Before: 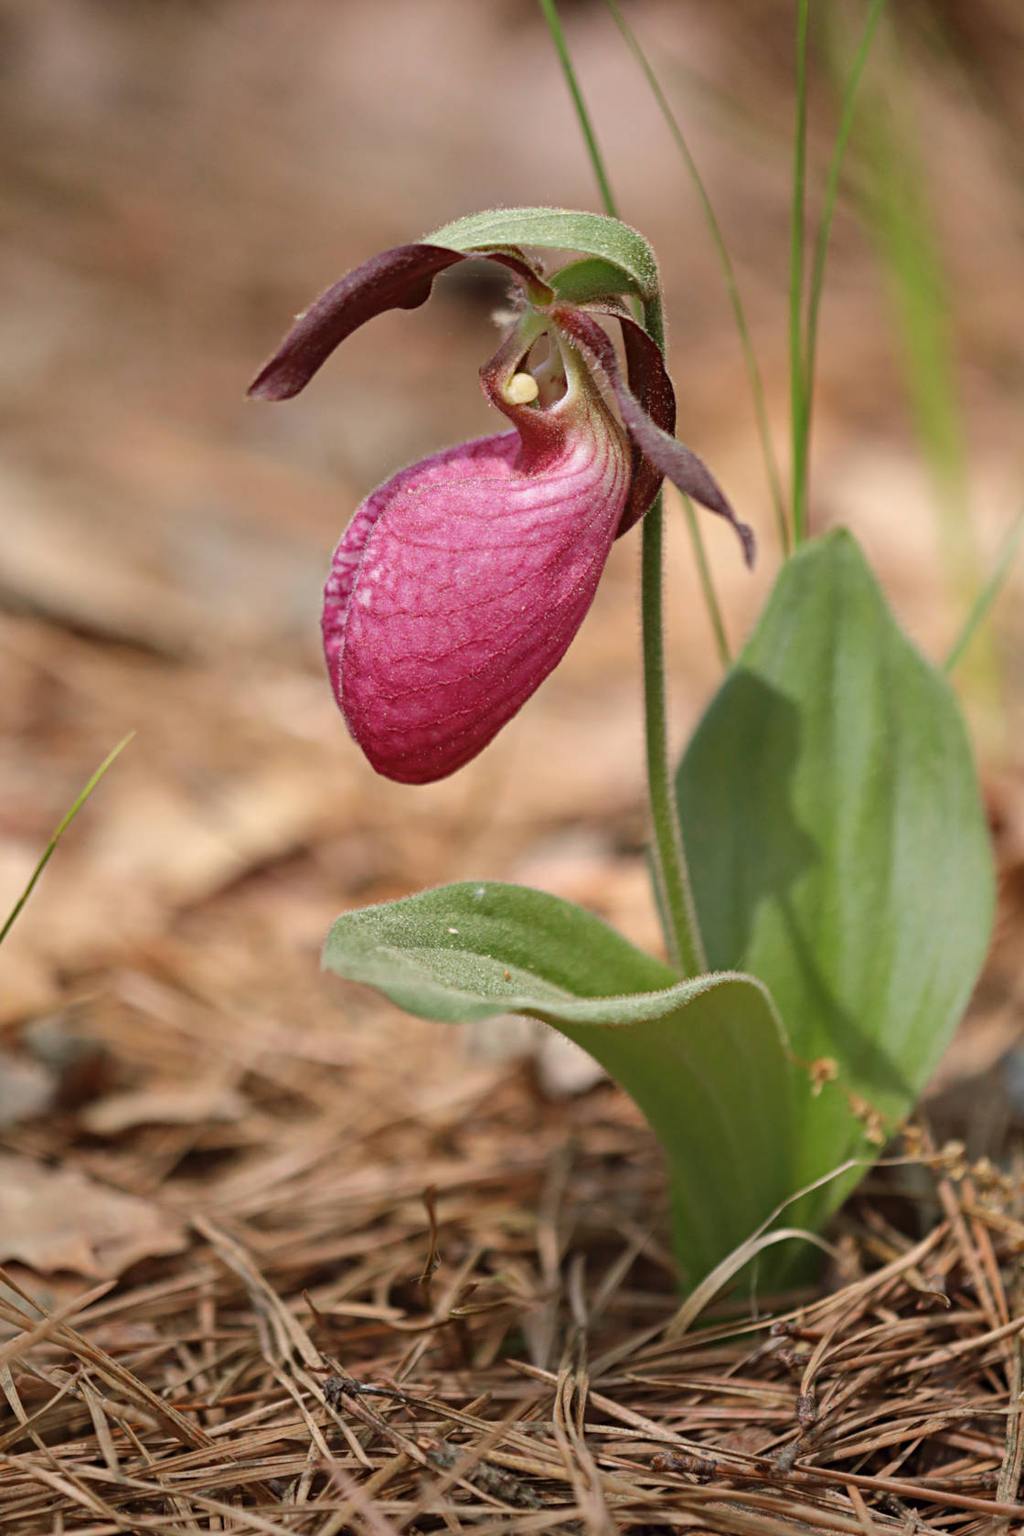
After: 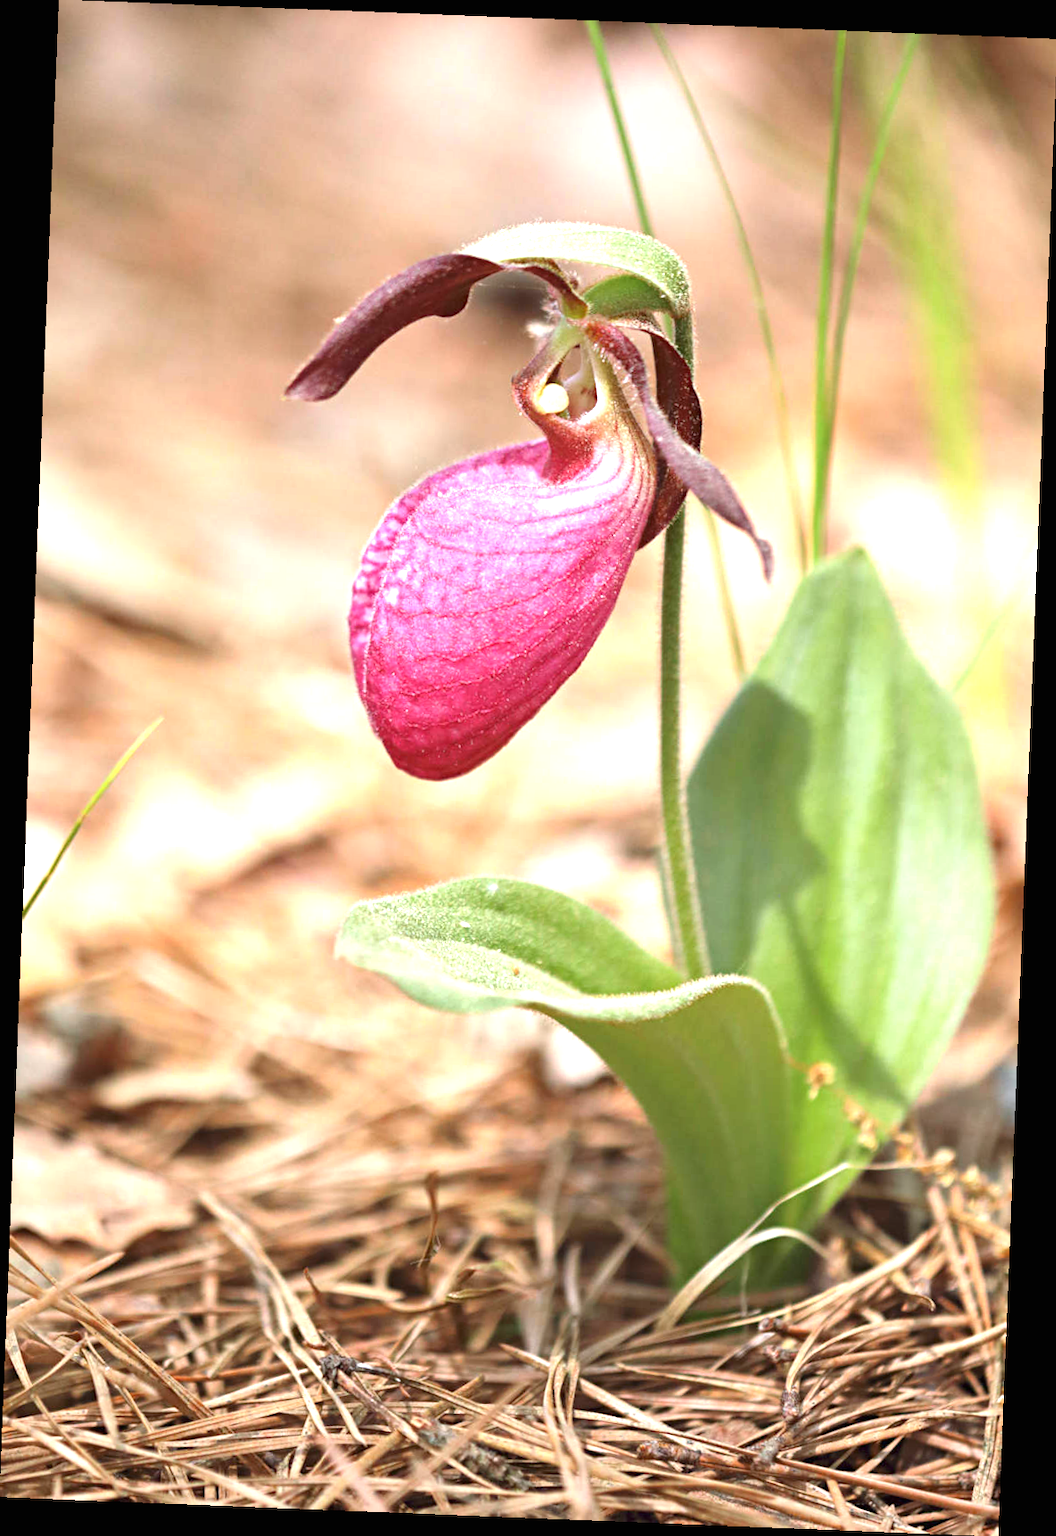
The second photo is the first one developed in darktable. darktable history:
exposure: black level correction 0, exposure 1.45 EV, compensate exposure bias true, compensate highlight preservation false
rotate and perspective: rotation 2.27°, automatic cropping off
white balance: red 0.98, blue 1.034
